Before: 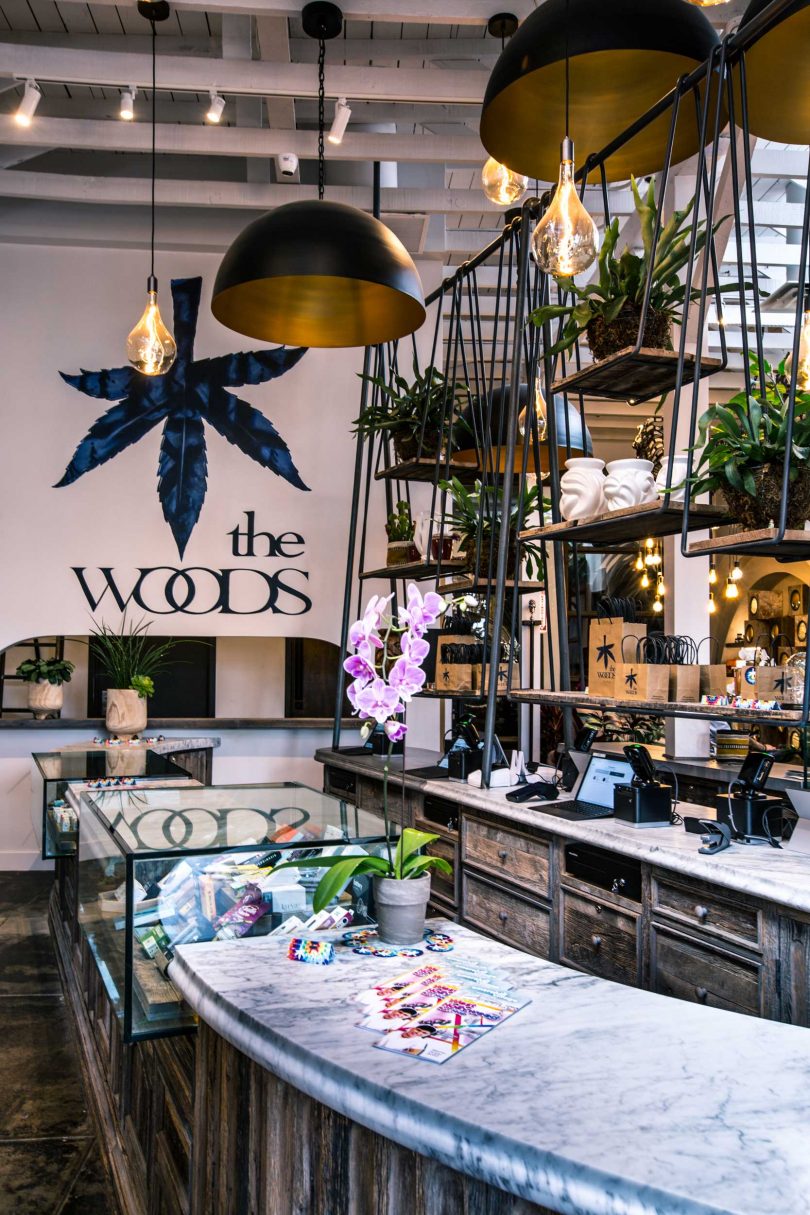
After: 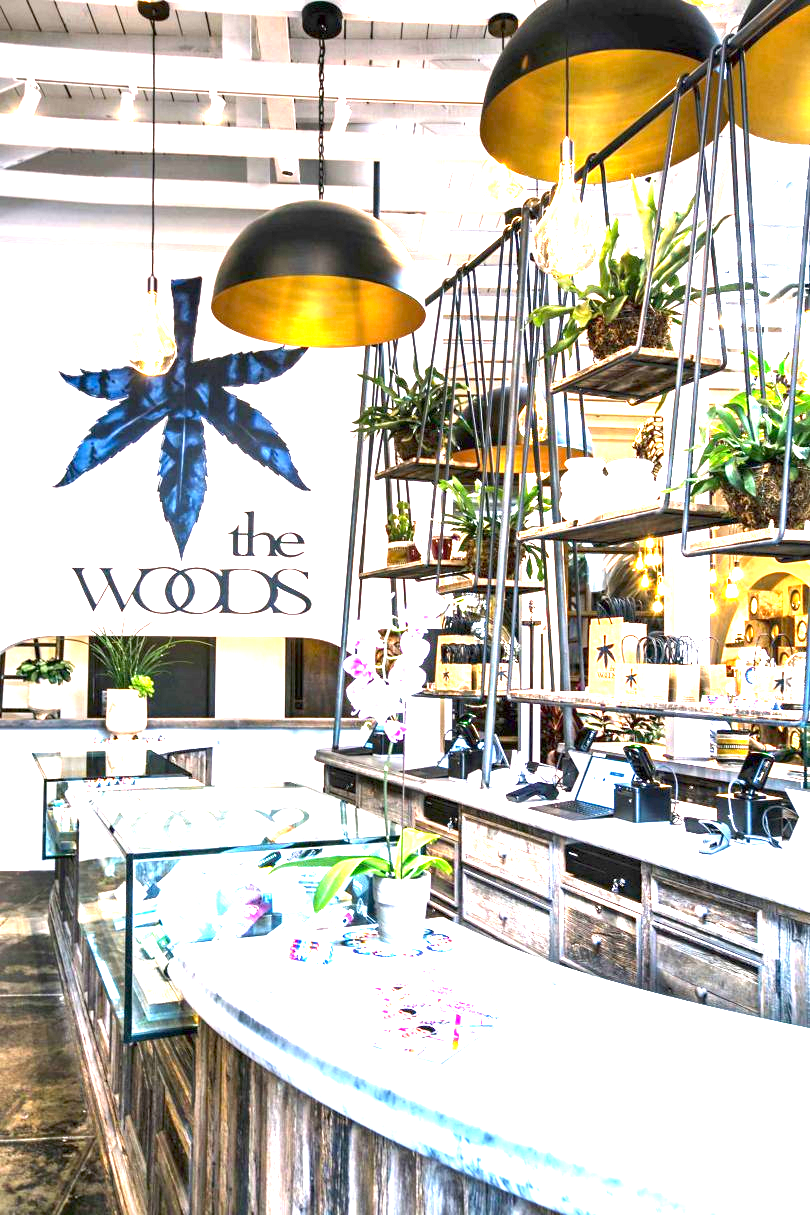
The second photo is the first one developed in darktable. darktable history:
exposure: exposure 3 EV, compensate highlight preservation false
